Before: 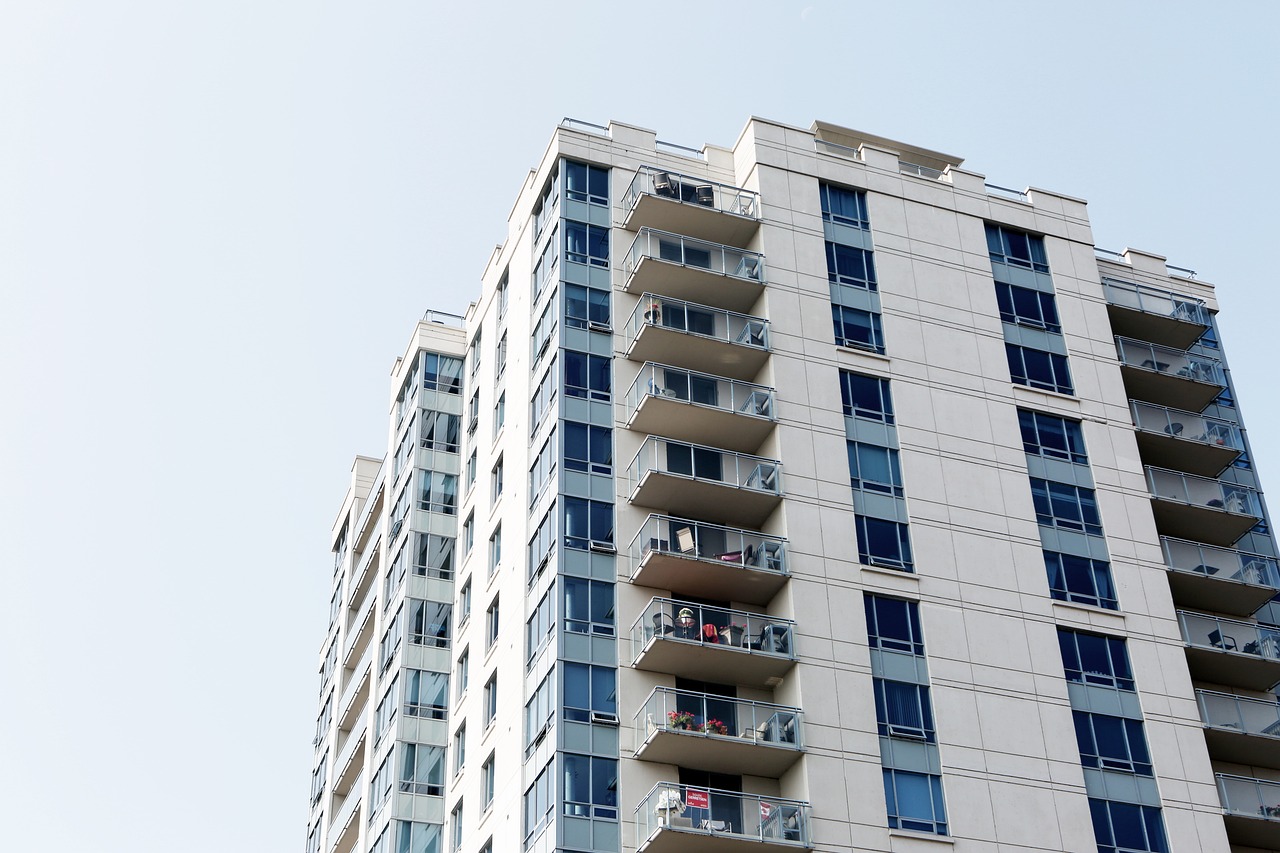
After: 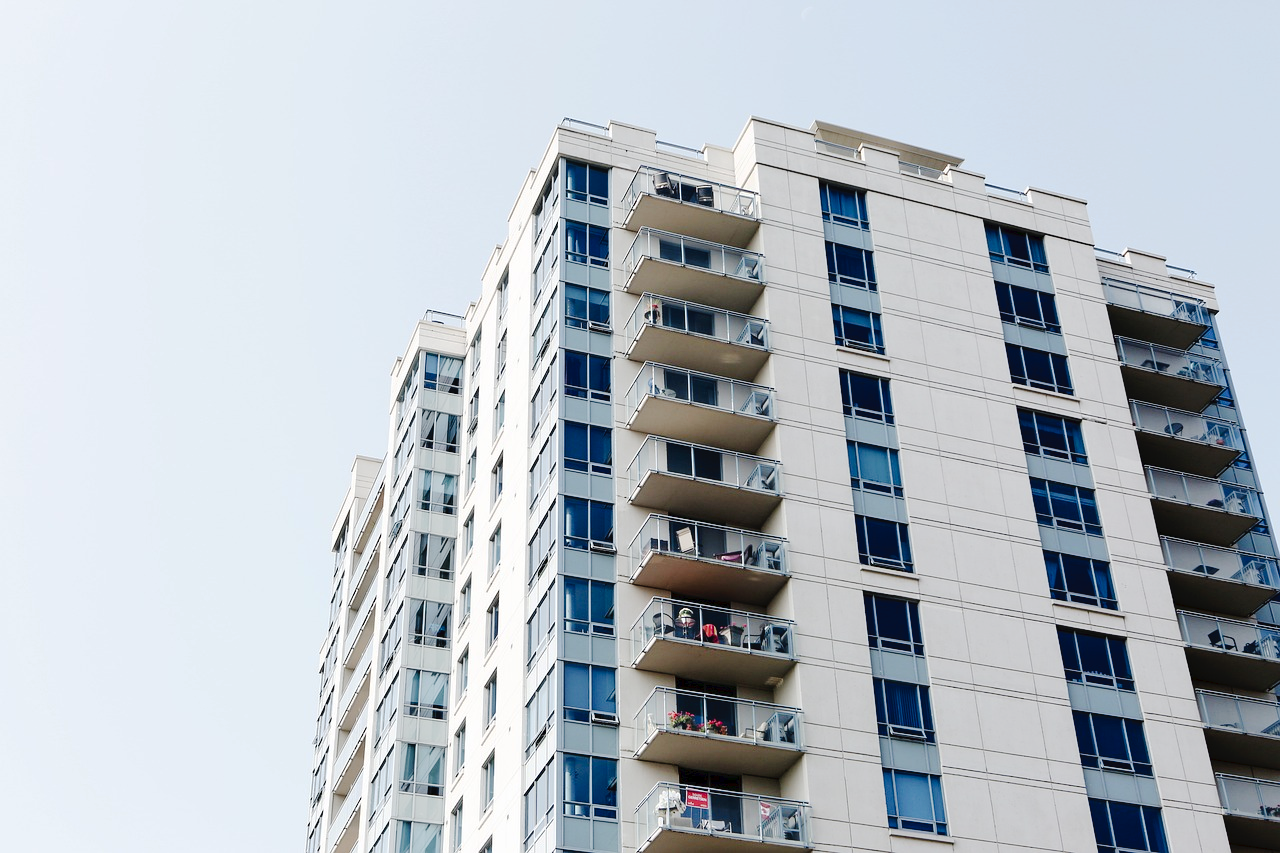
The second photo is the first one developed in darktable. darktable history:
tone curve: curves: ch0 [(0, 0) (0.003, 0.026) (0.011, 0.03) (0.025, 0.038) (0.044, 0.046) (0.069, 0.055) (0.1, 0.075) (0.136, 0.114) (0.177, 0.158) (0.224, 0.215) (0.277, 0.296) (0.335, 0.386) (0.399, 0.479) (0.468, 0.568) (0.543, 0.637) (0.623, 0.707) (0.709, 0.773) (0.801, 0.834) (0.898, 0.896) (1, 1)], preserve colors none
